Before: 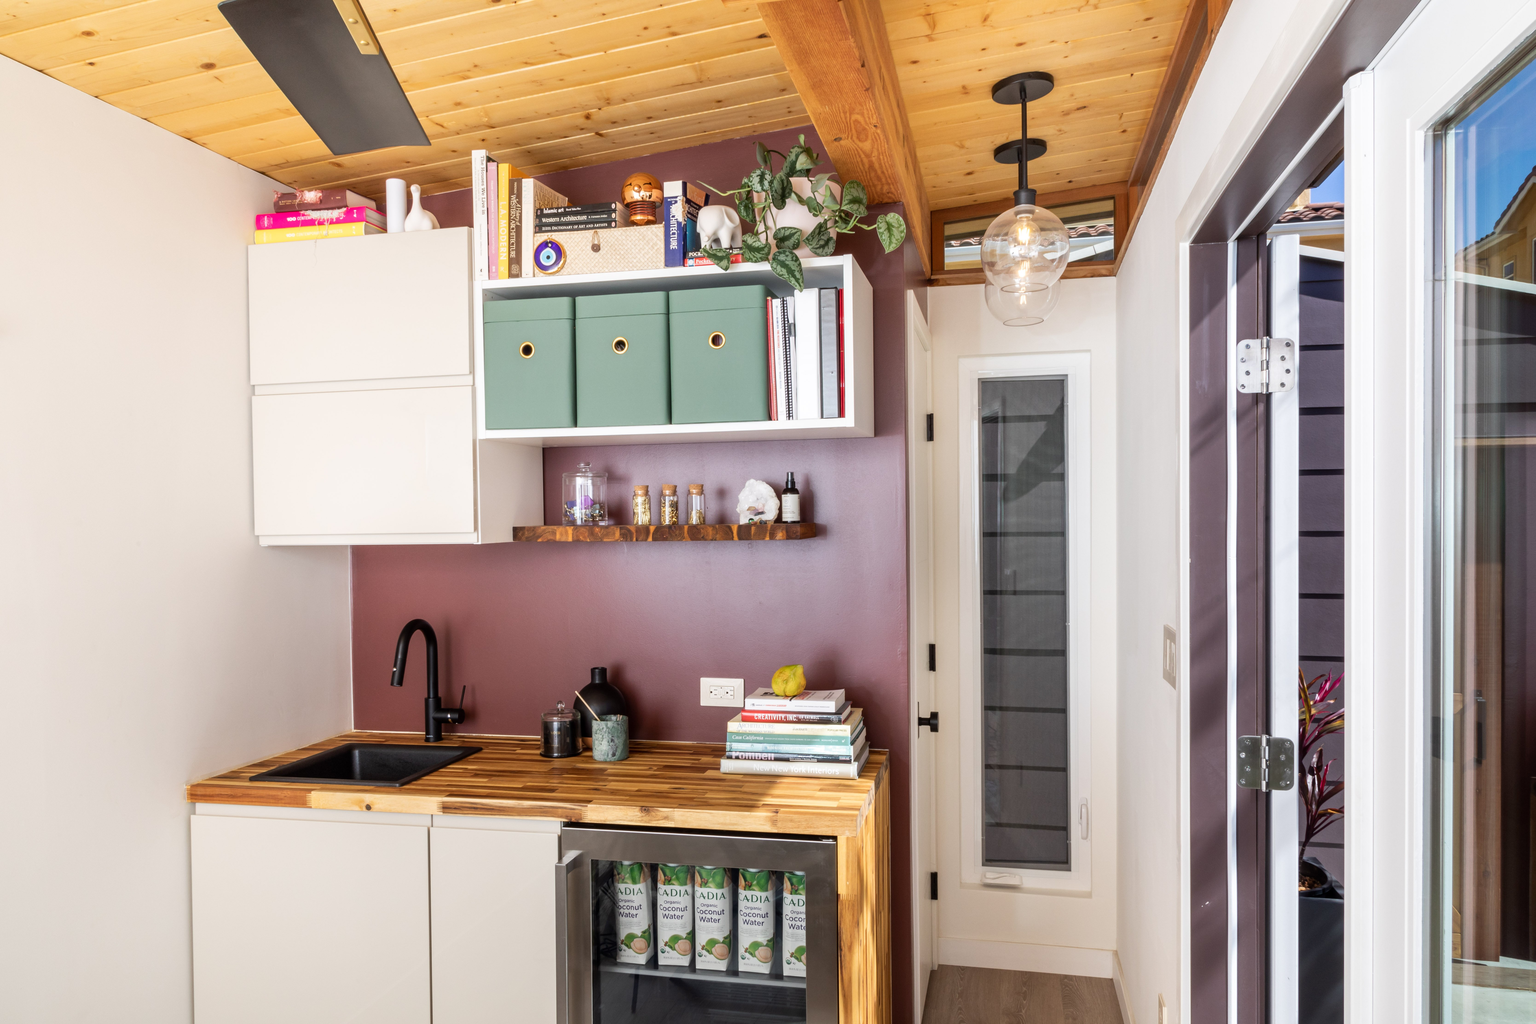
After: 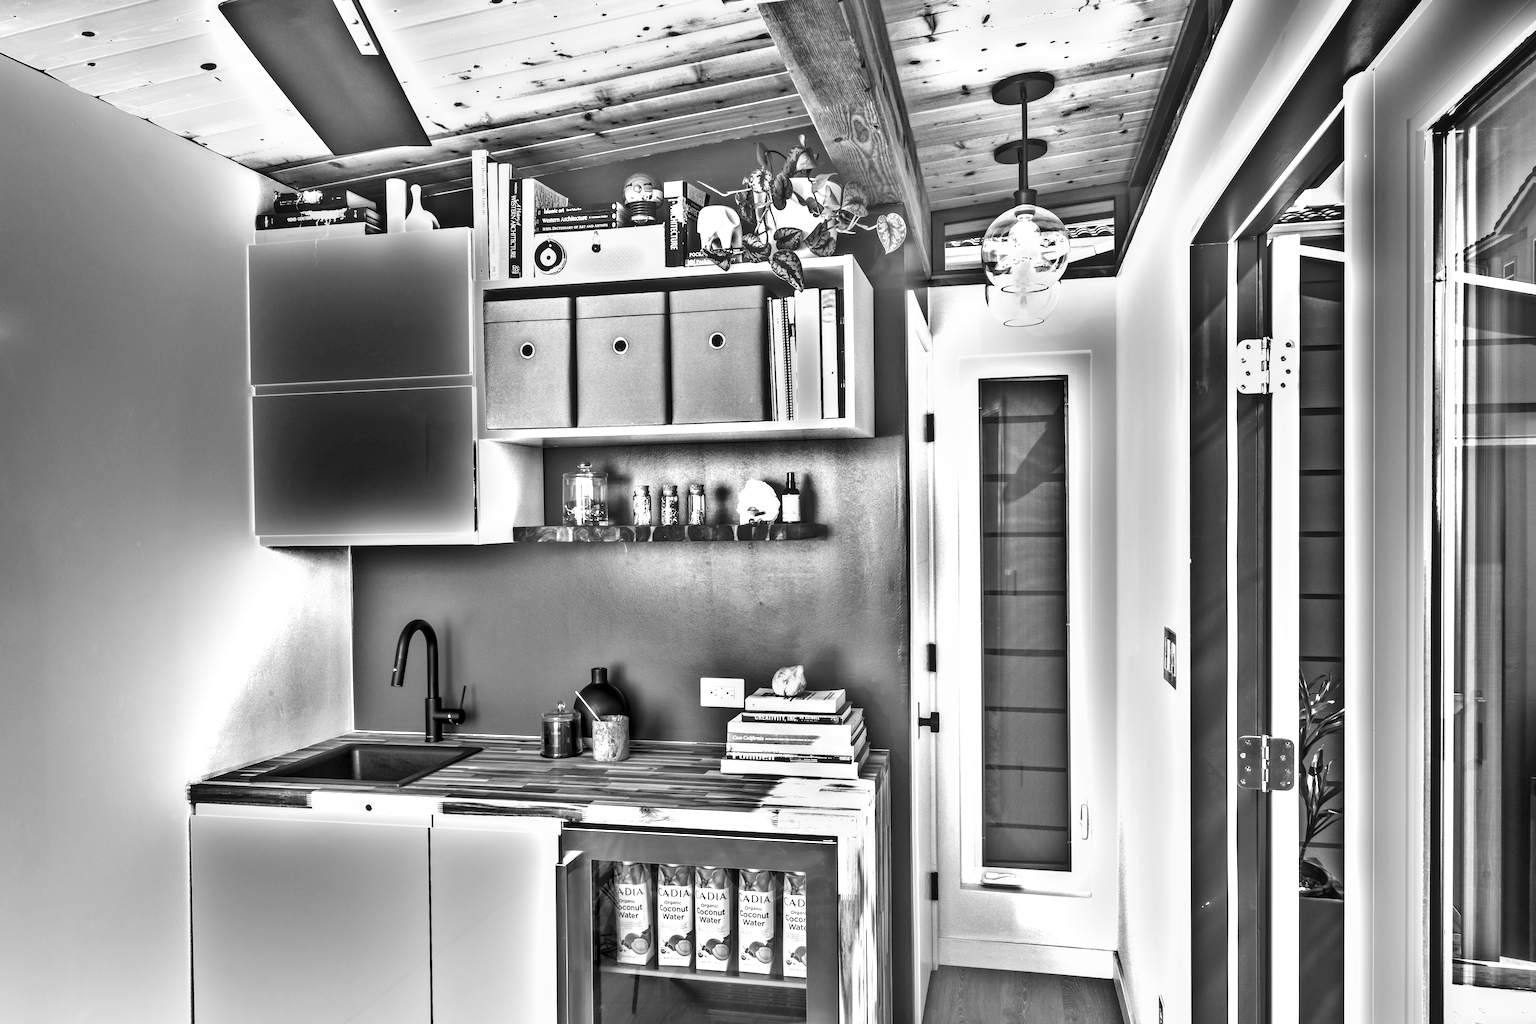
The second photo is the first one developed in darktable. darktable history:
levels: levels [0.016, 0.5, 0.996]
local contrast: on, module defaults
monochrome: on, module defaults
exposure: black level correction 0, exposure 1.1 EV, compensate exposure bias true, compensate highlight preservation false
shadows and highlights: shadows 20.91, highlights -82.73, soften with gaussian
